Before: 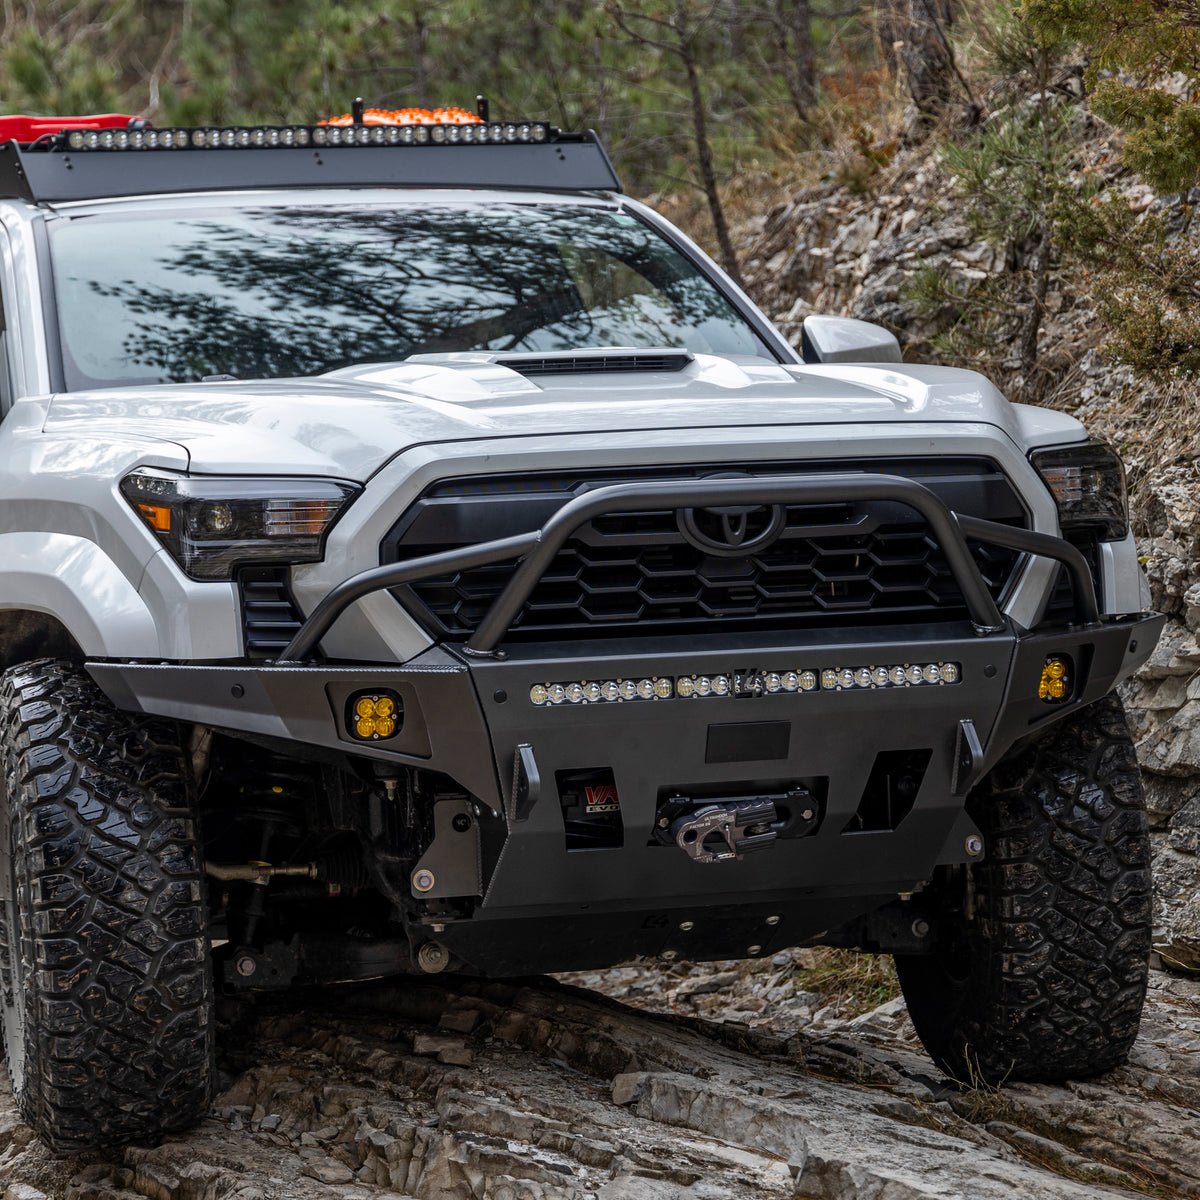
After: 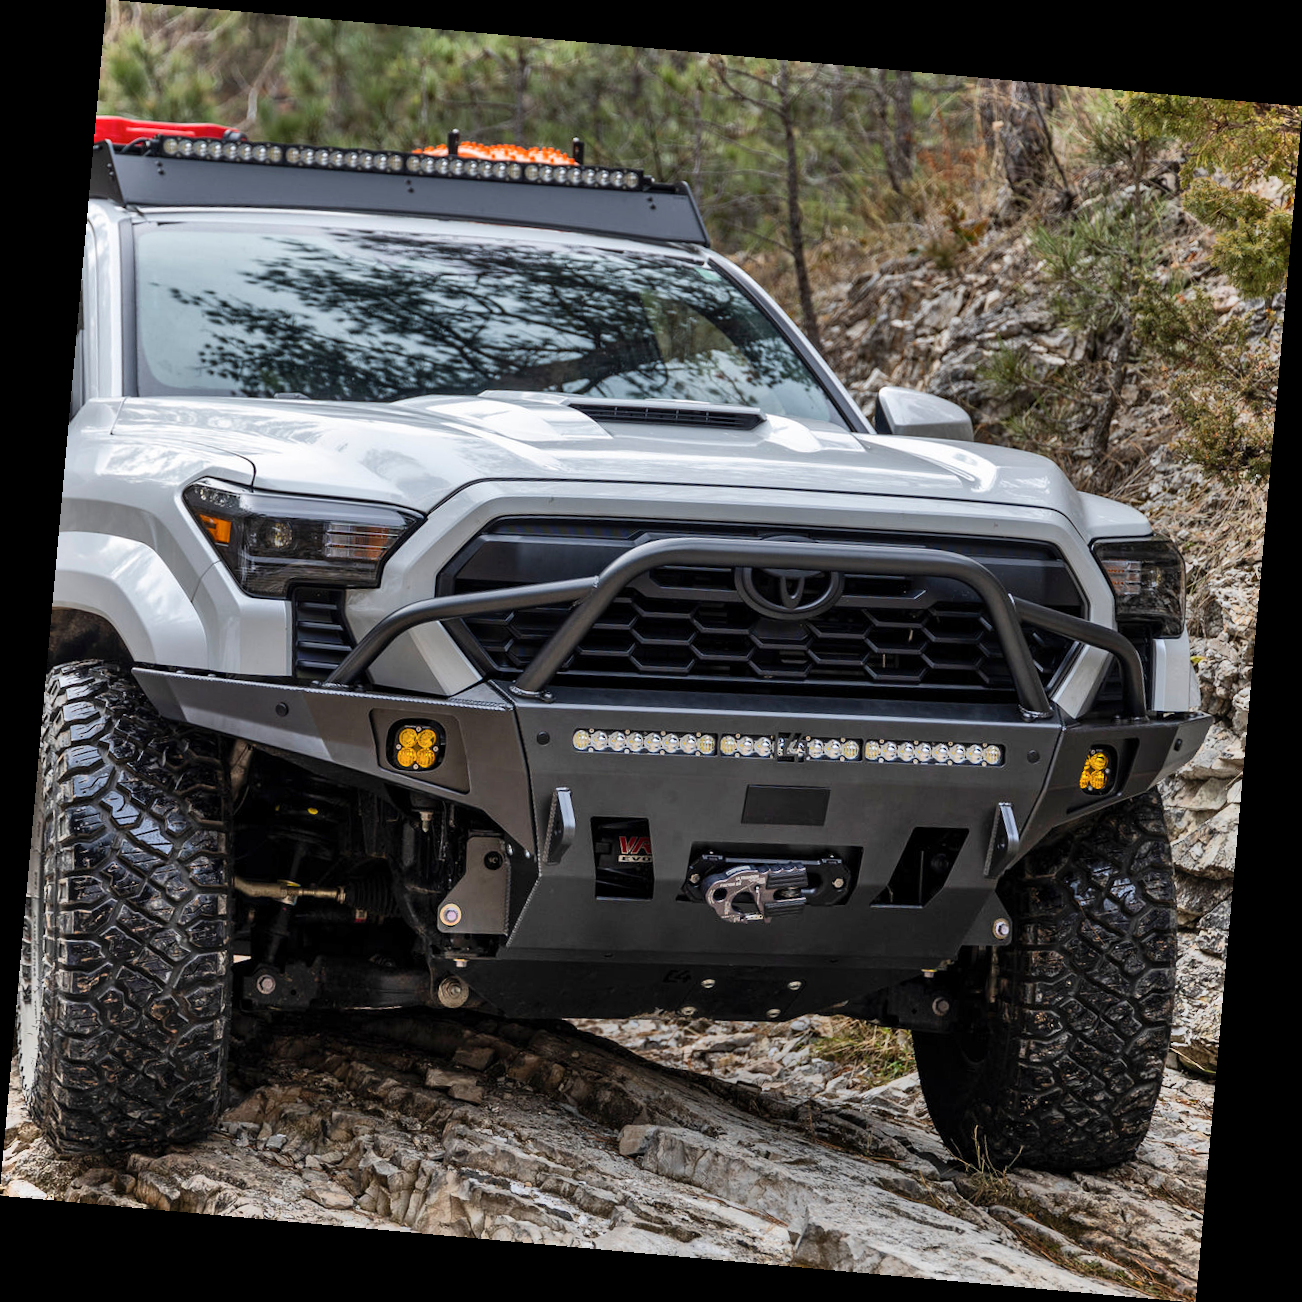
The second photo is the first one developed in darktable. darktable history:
rotate and perspective: rotation 5.12°, automatic cropping off
shadows and highlights: soften with gaussian
